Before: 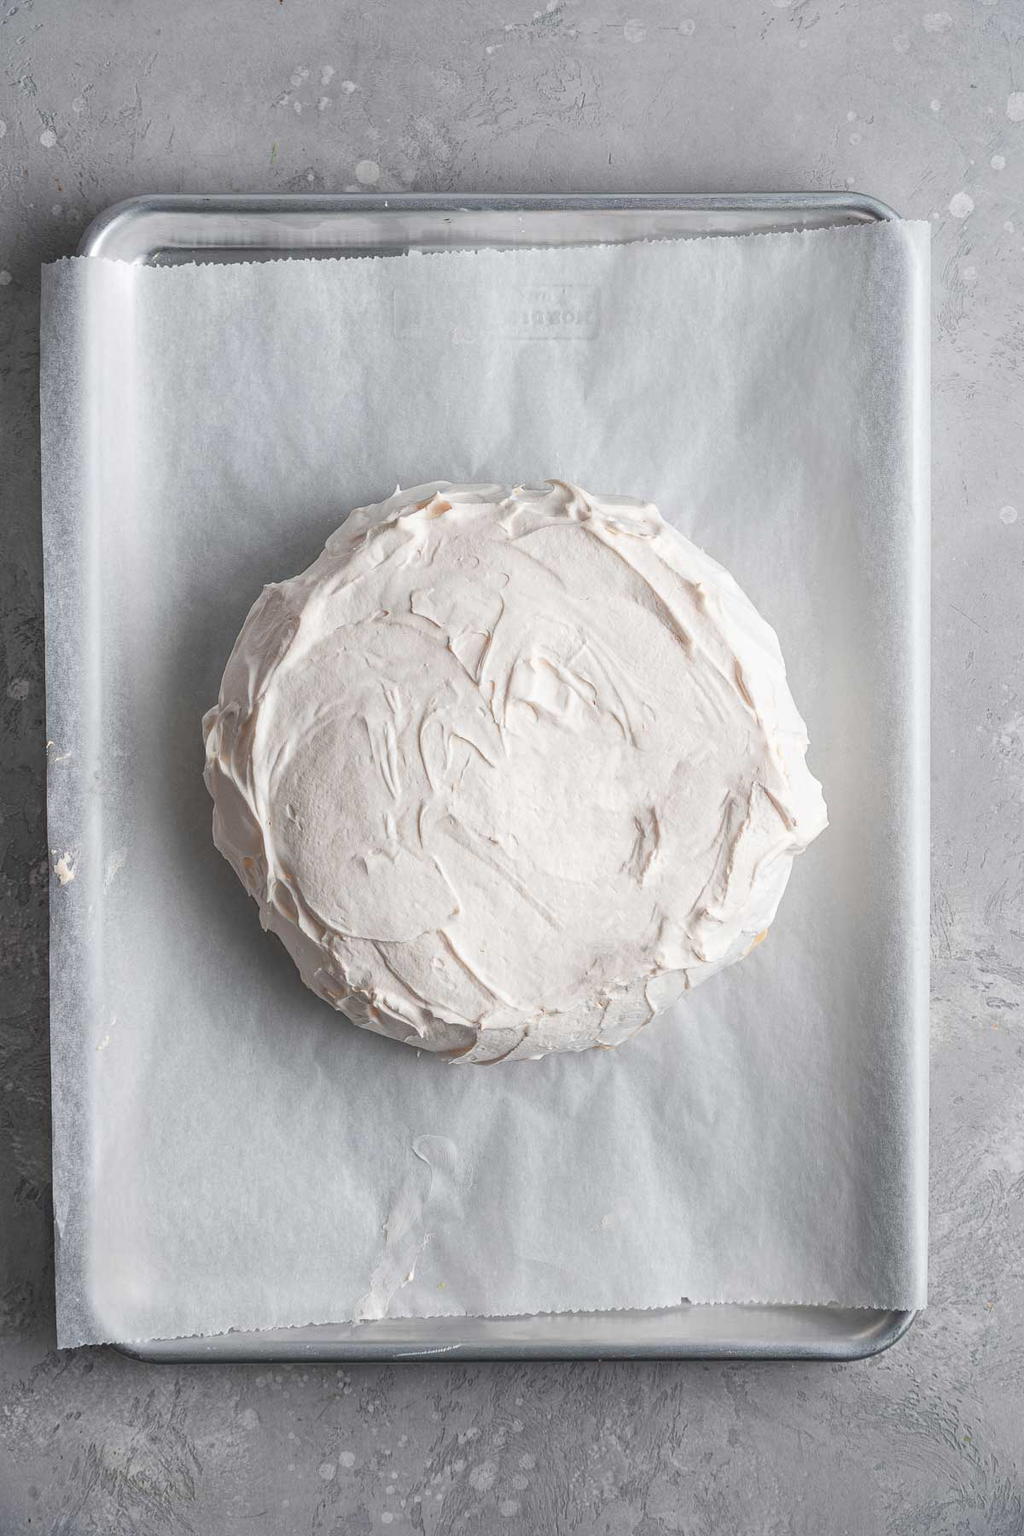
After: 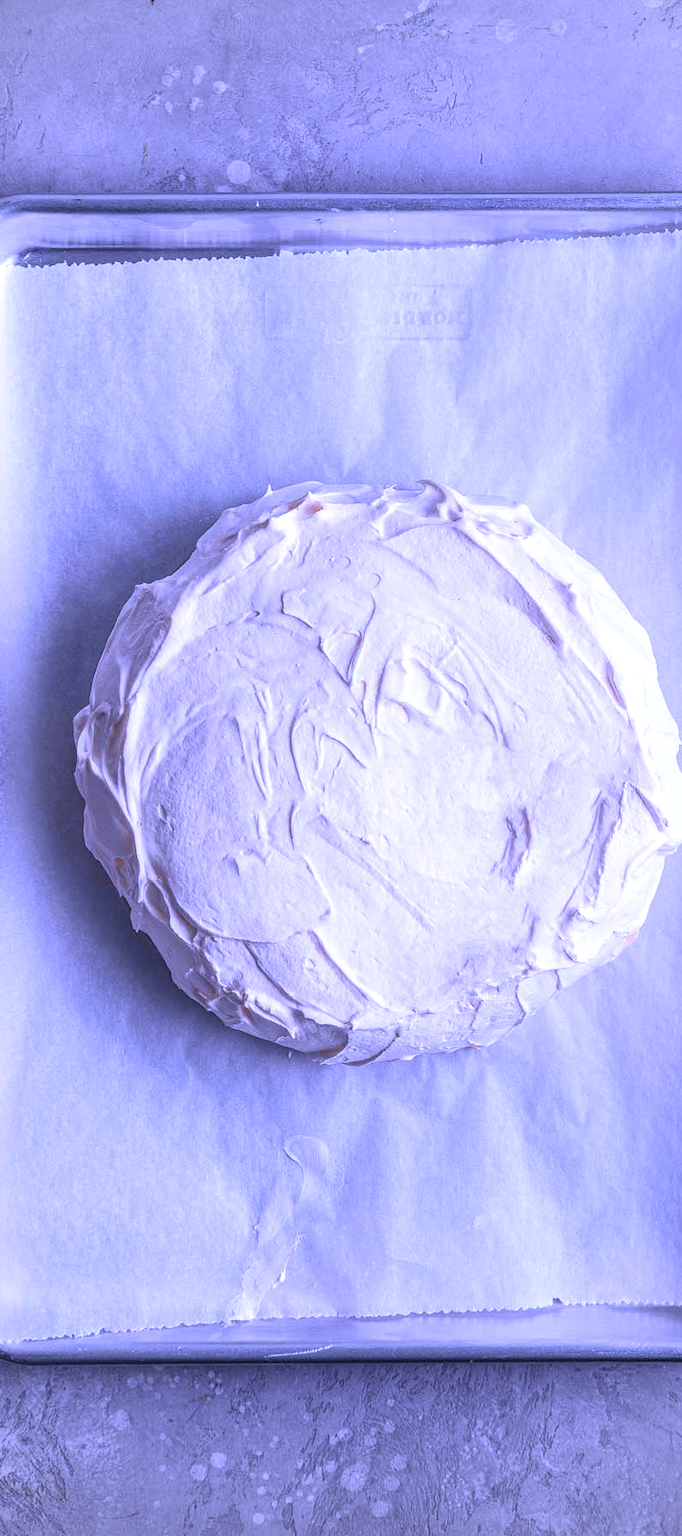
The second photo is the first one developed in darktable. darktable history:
local contrast: detail 130%
white balance: red 0.98, blue 1.61
vignetting: fall-off radius 63.6%
crop and rotate: left 12.648%, right 20.685%
